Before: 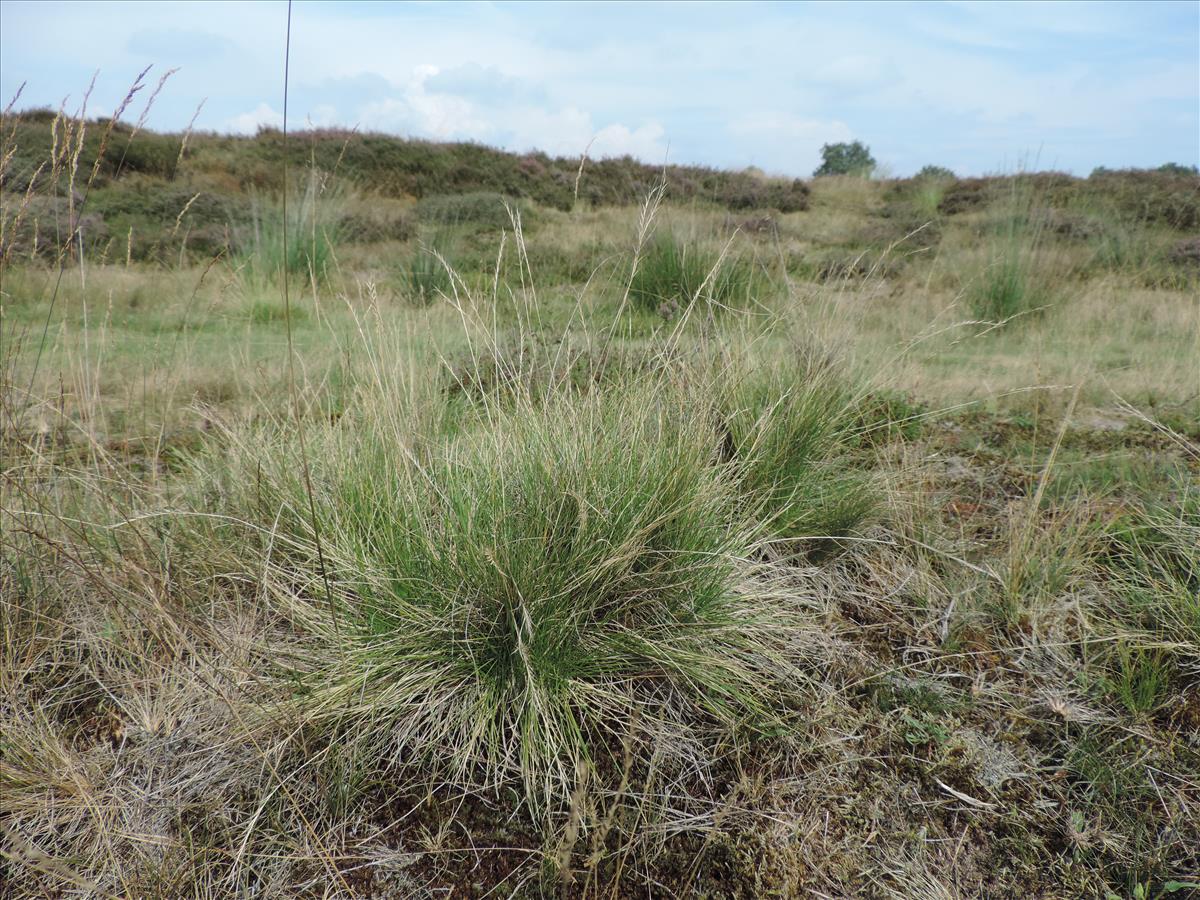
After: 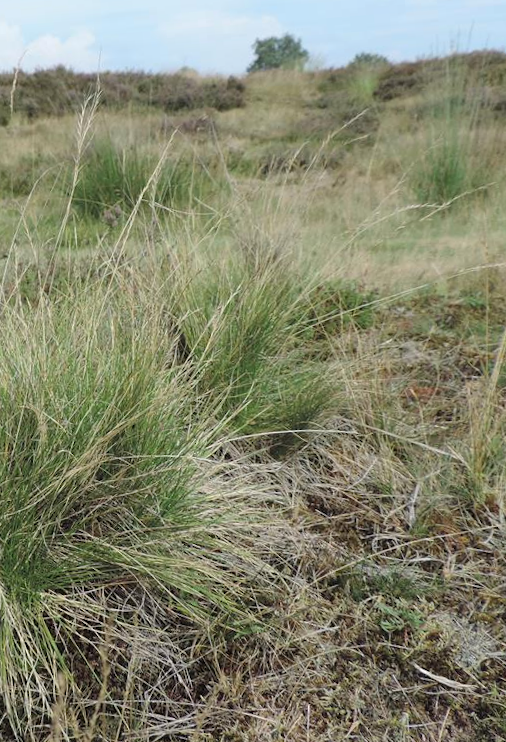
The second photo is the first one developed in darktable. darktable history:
color correction: highlights a* 0.003, highlights b* -0.283
rotate and perspective: rotation -4.25°, automatic cropping off
crop: left 45.721%, top 13.393%, right 14.118%, bottom 10.01%
contrast brightness saturation: contrast 0.05, brightness 0.06, saturation 0.01
